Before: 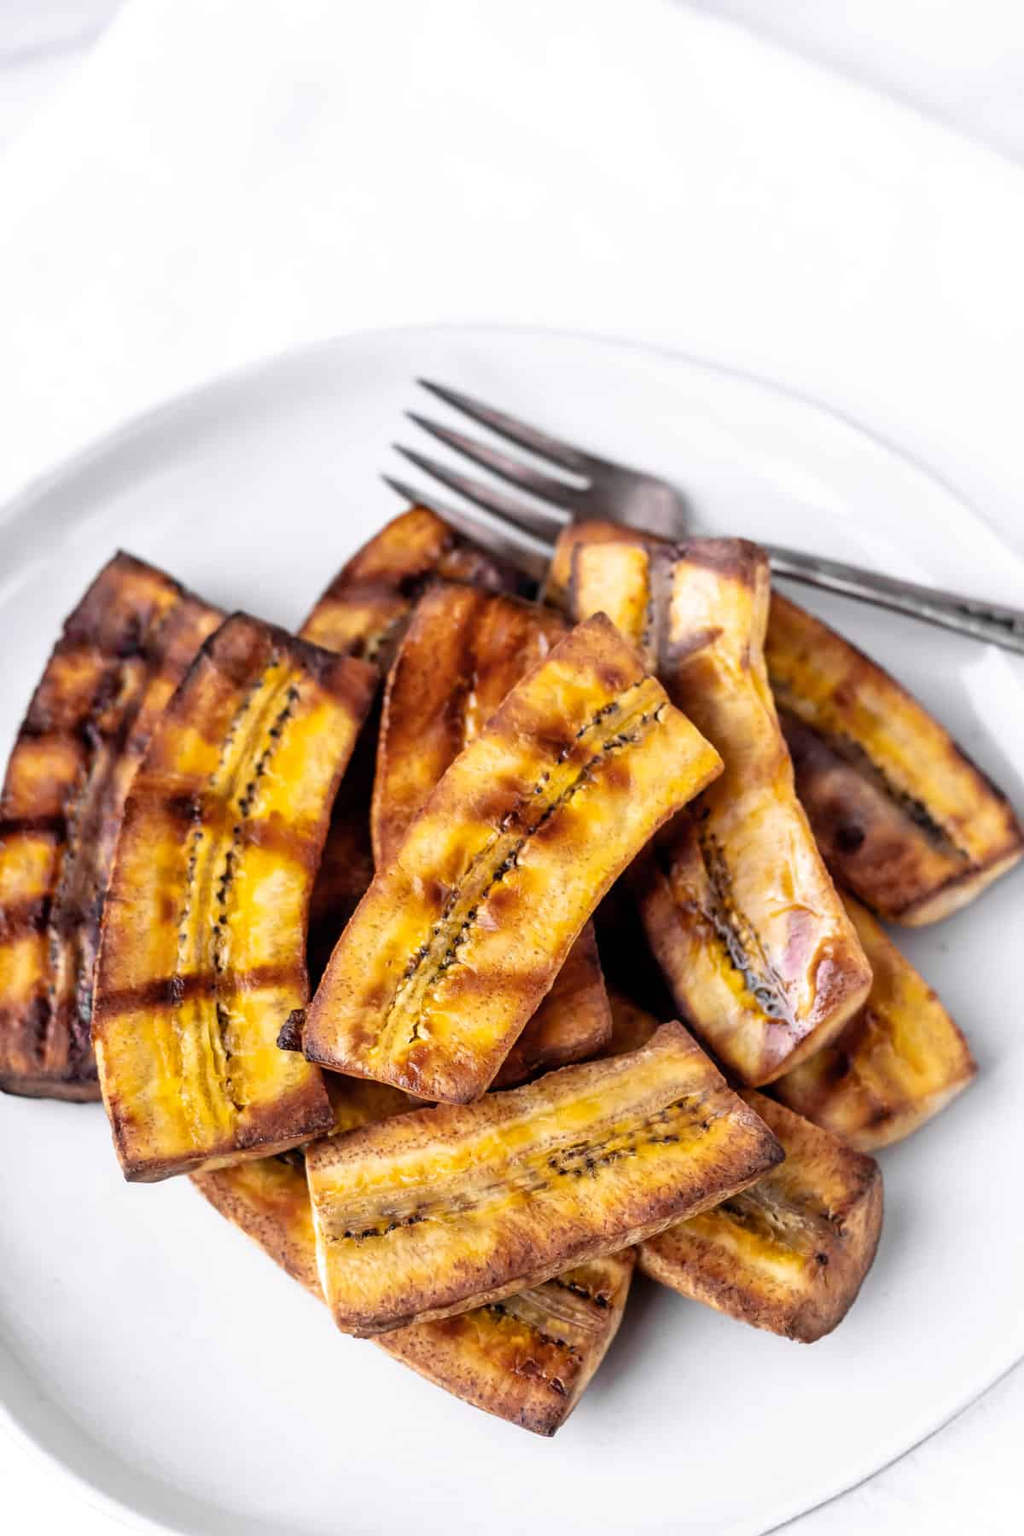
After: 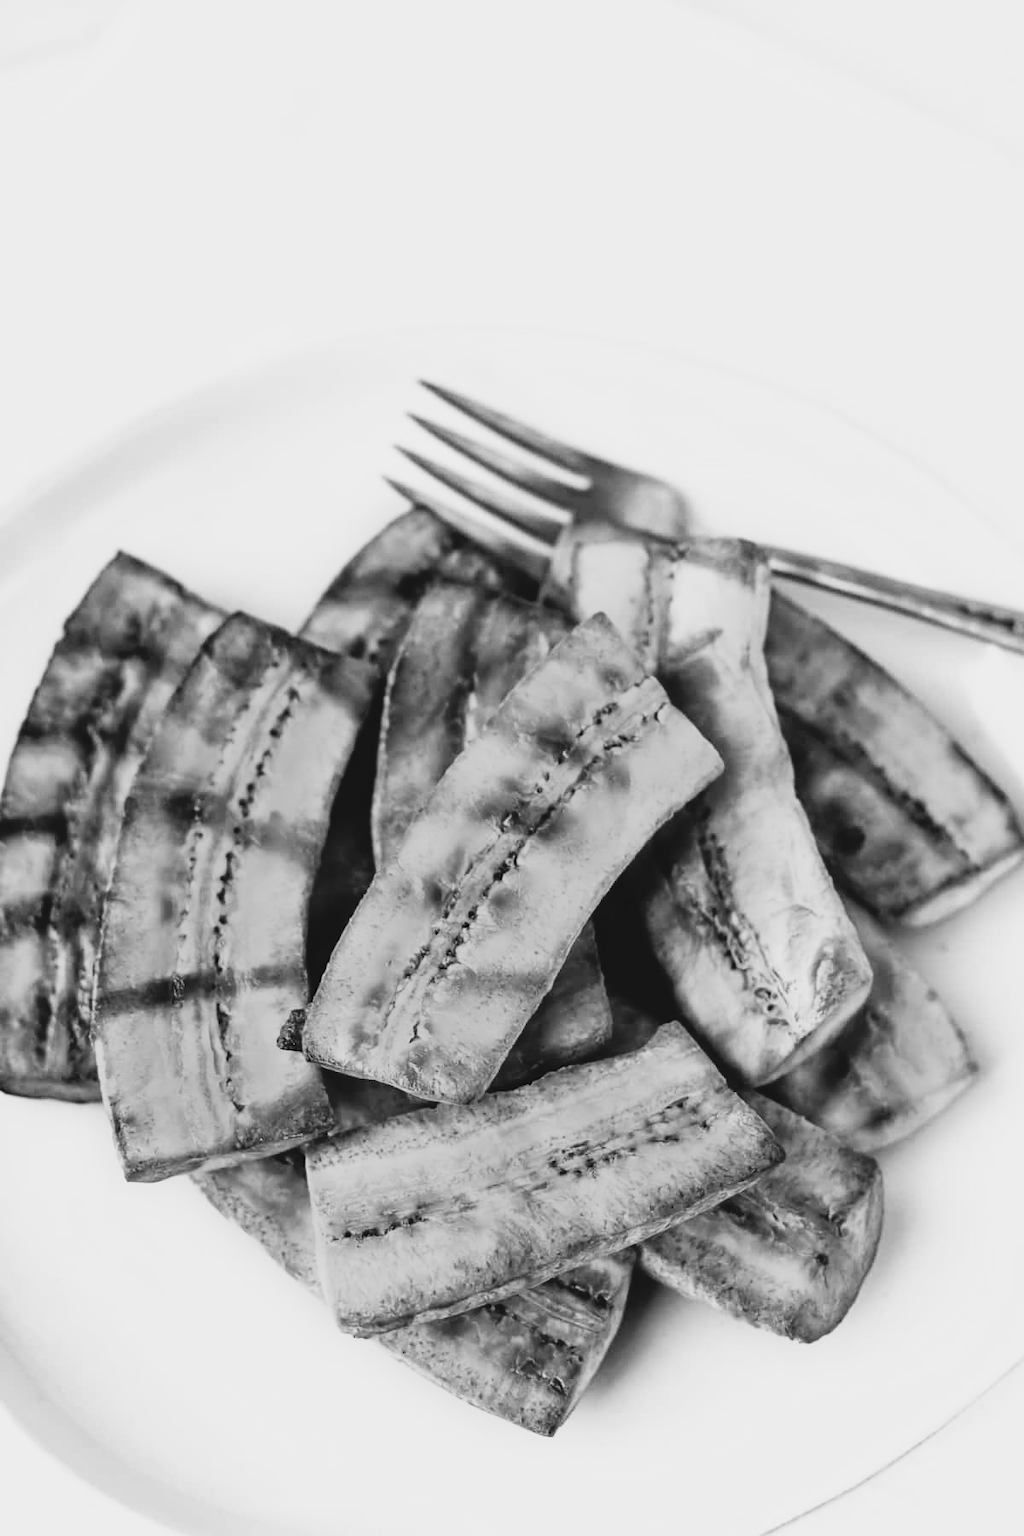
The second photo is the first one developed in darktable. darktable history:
monochrome: a 14.95, b -89.96
base curve: curves: ch0 [(0, 0) (0.666, 0.806) (1, 1)]
color balance: lift [1, 1.015, 0.987, 0.985], gamma [1, 0.959, 1.042, 0.958], gain [0.927, 0.938, 1.072, 0.928], contrast 1.5%
contrast brightness saturation: contrast 0.2, brightness 0.16, saturation 0.22
